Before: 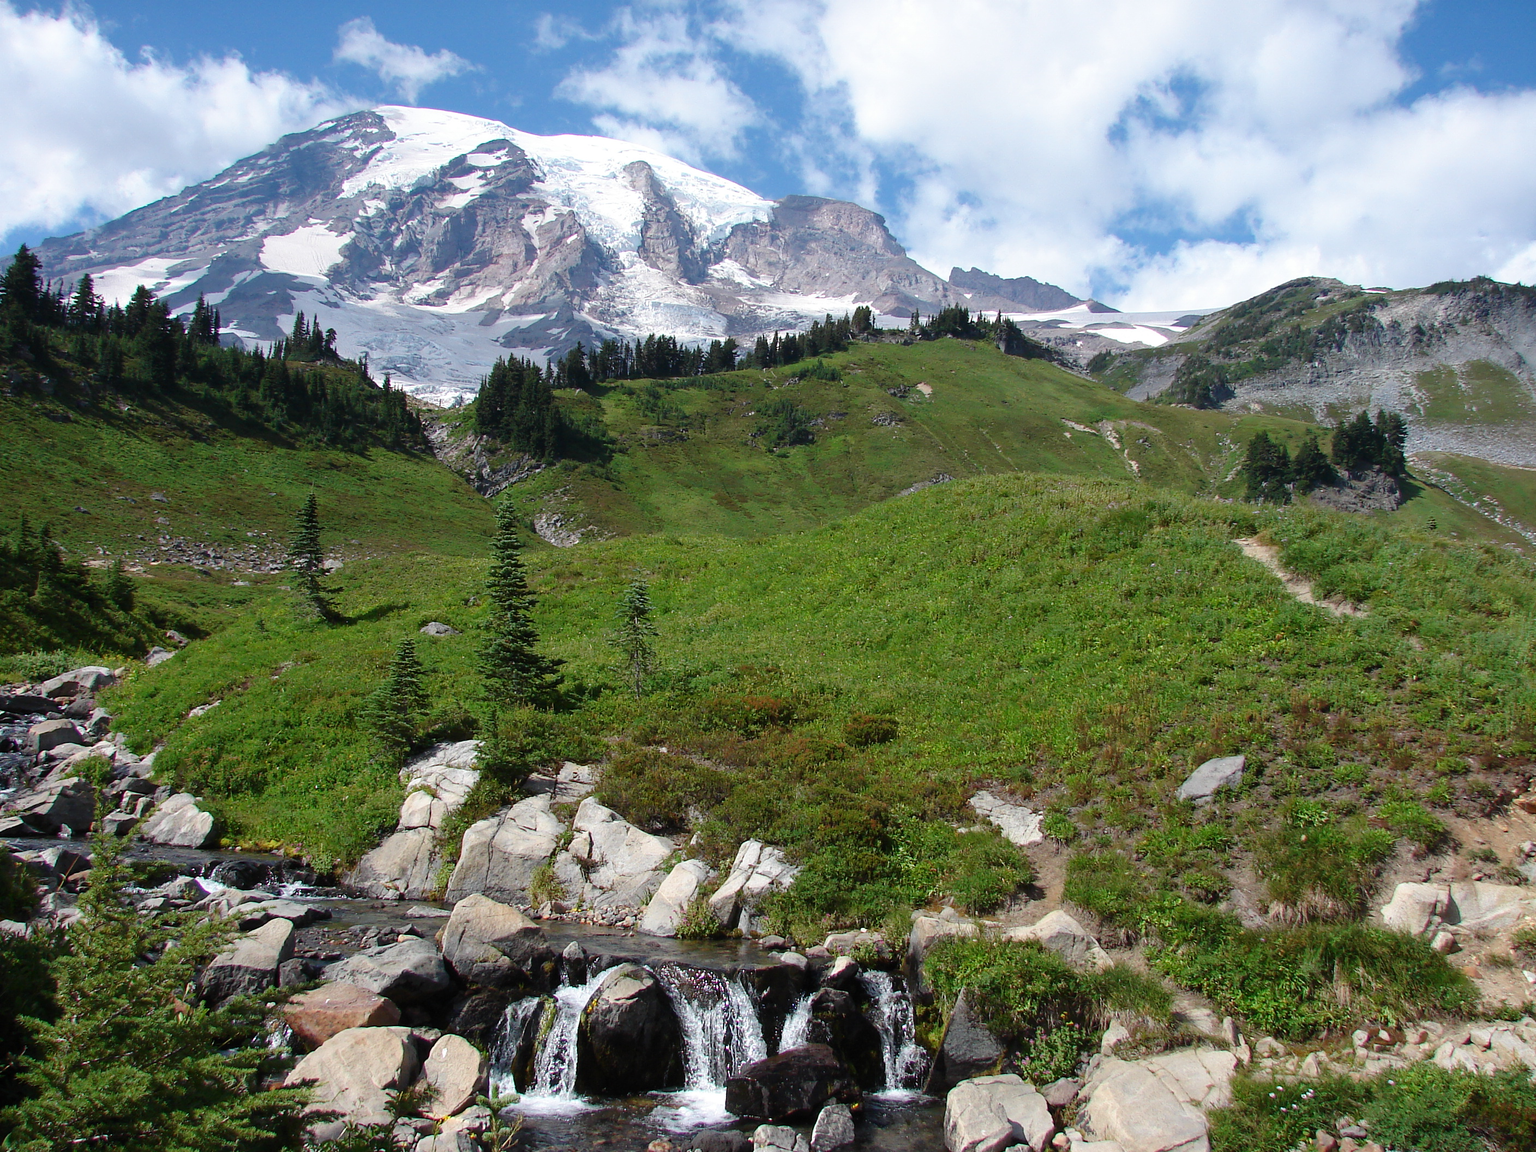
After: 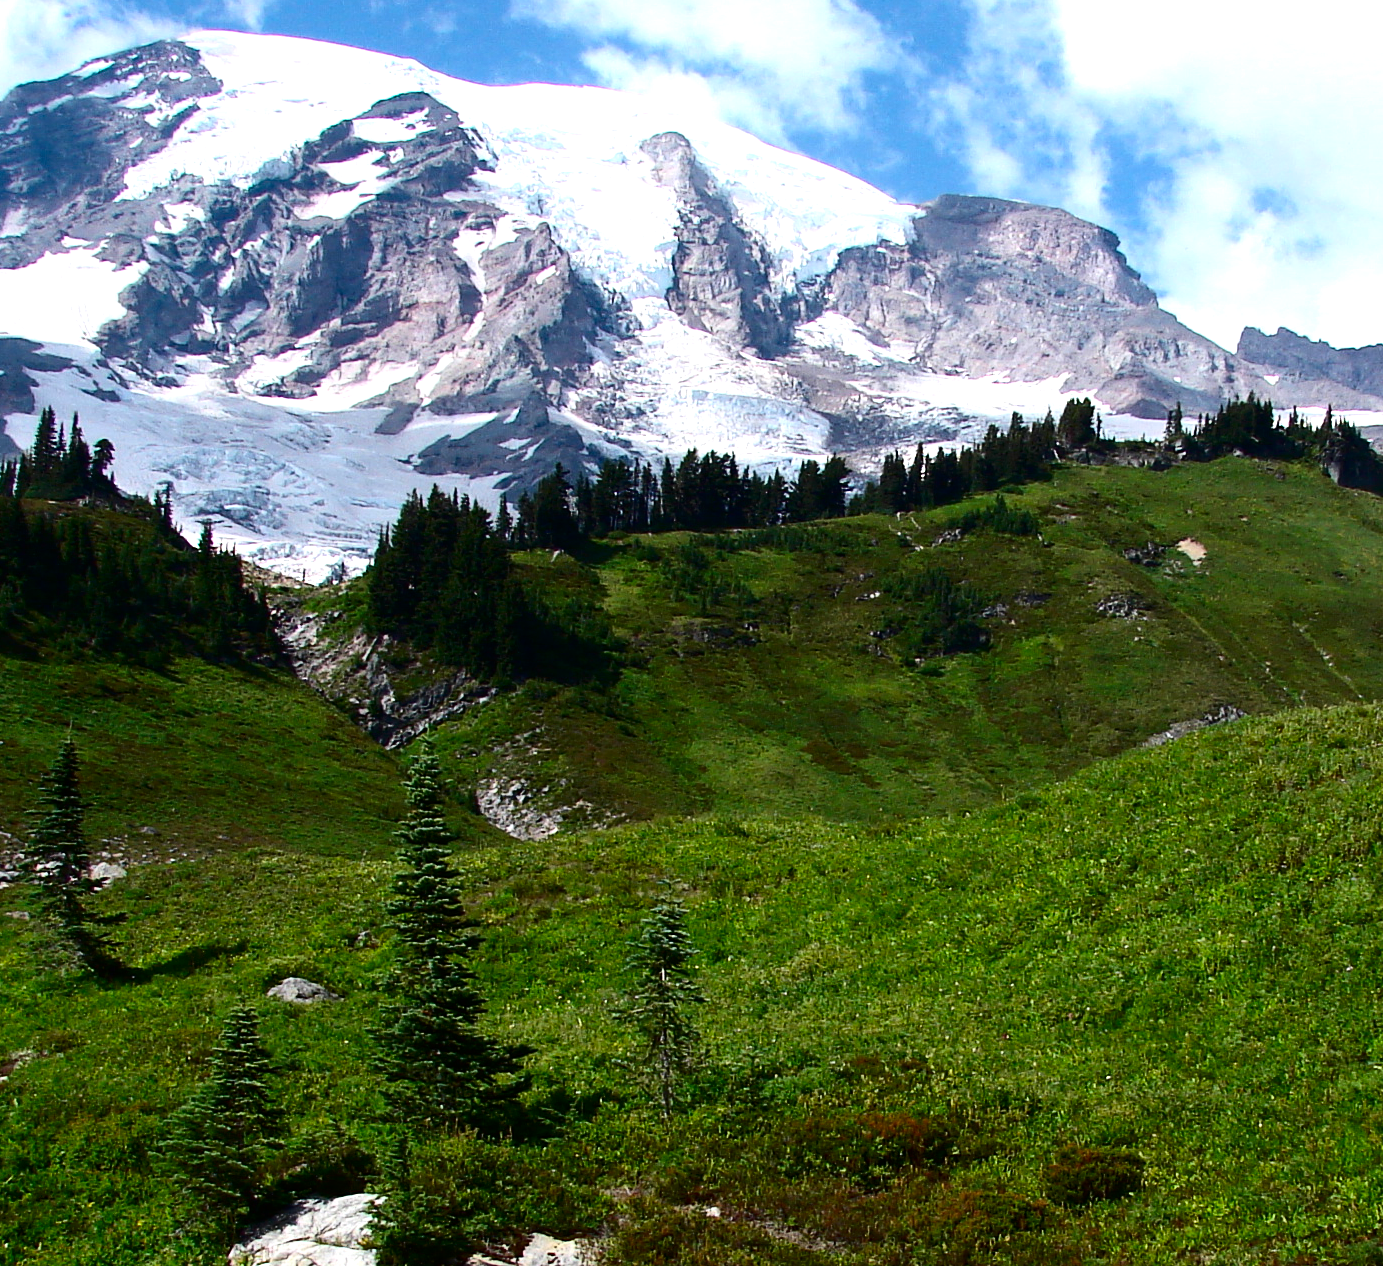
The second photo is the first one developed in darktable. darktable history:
crop: left 17.894%, top 7.722%, right 32.991%, bottom 32.305%
contrast brightness saturation: contrast 0.201, brightness -0.107, saturation 0.099
color balance rgb: perceptual saturation grading › global saturation 0.697%, perceptual brilliance grading › highlights 13.238%, perceptual brilliance grading › mid-tones 8.287%, perceptual brilliance grading › shadows -16.746%, global vibrance 20%
